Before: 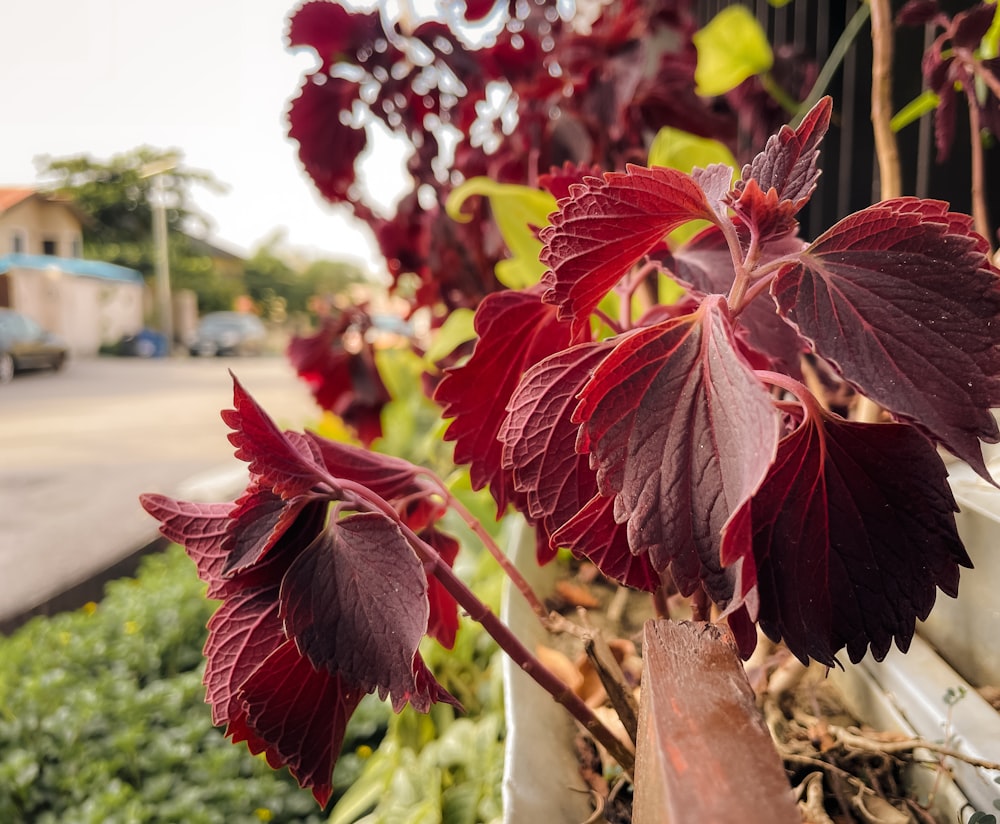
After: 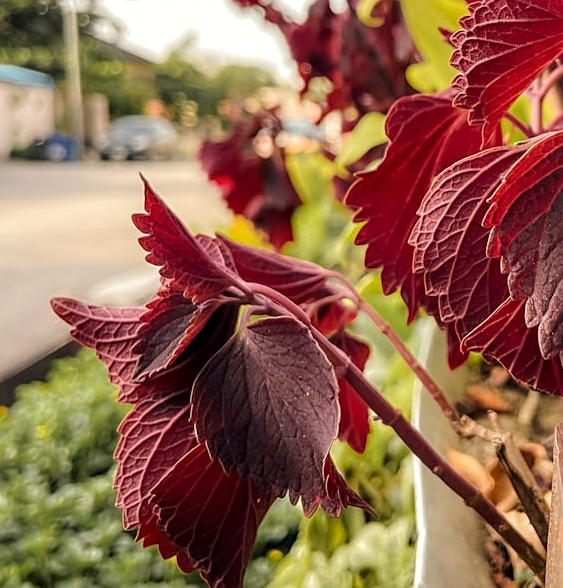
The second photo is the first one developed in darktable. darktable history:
crop: left 8.966%, top 23.852%, right 34.699%, bottom 4.703%
local contrast: on, module defaults
contrast brightness saturation: contrast 0.07
sharpen: on, module defaults
color correction: highlights b* 3
